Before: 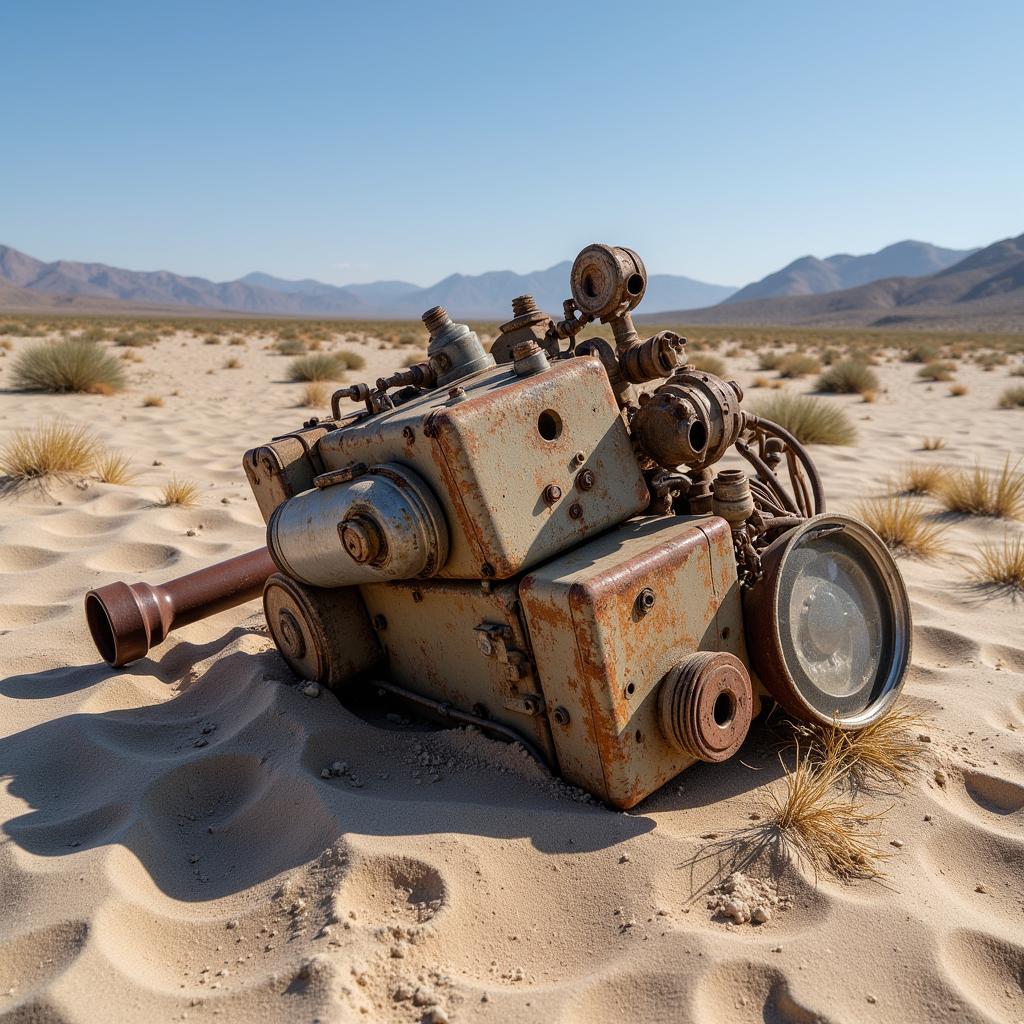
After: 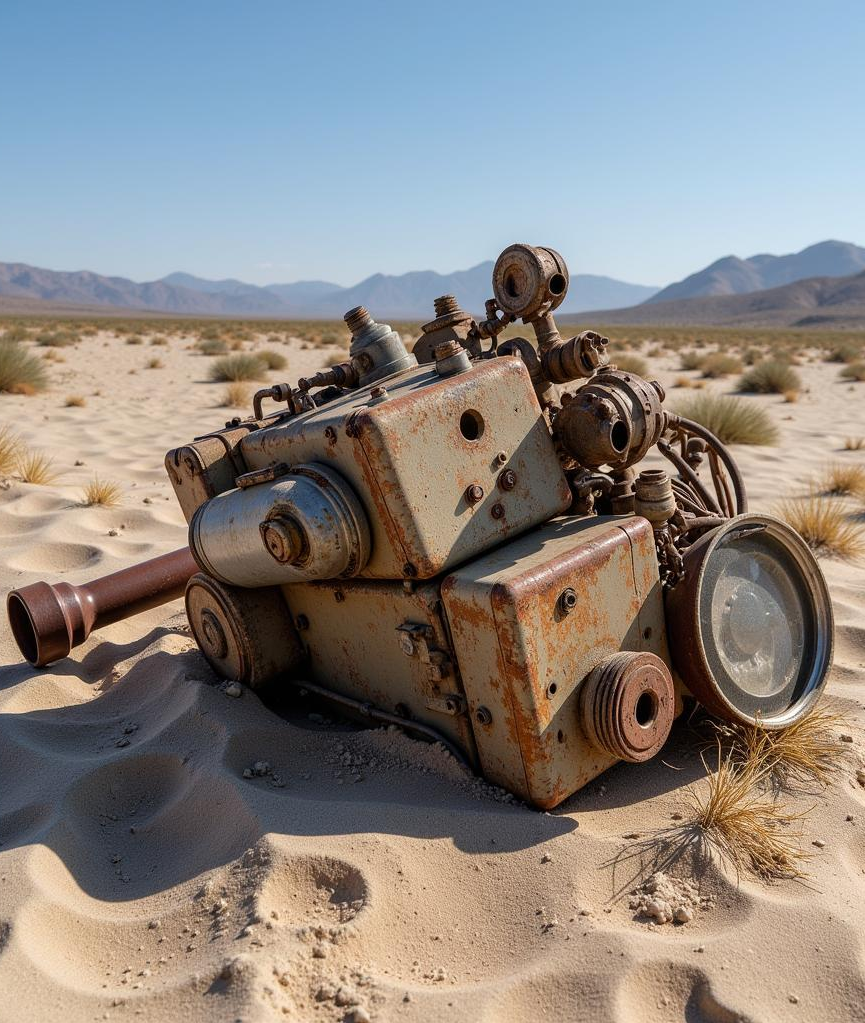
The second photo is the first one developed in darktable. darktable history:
crop: left 7.67%, right 7.854%
